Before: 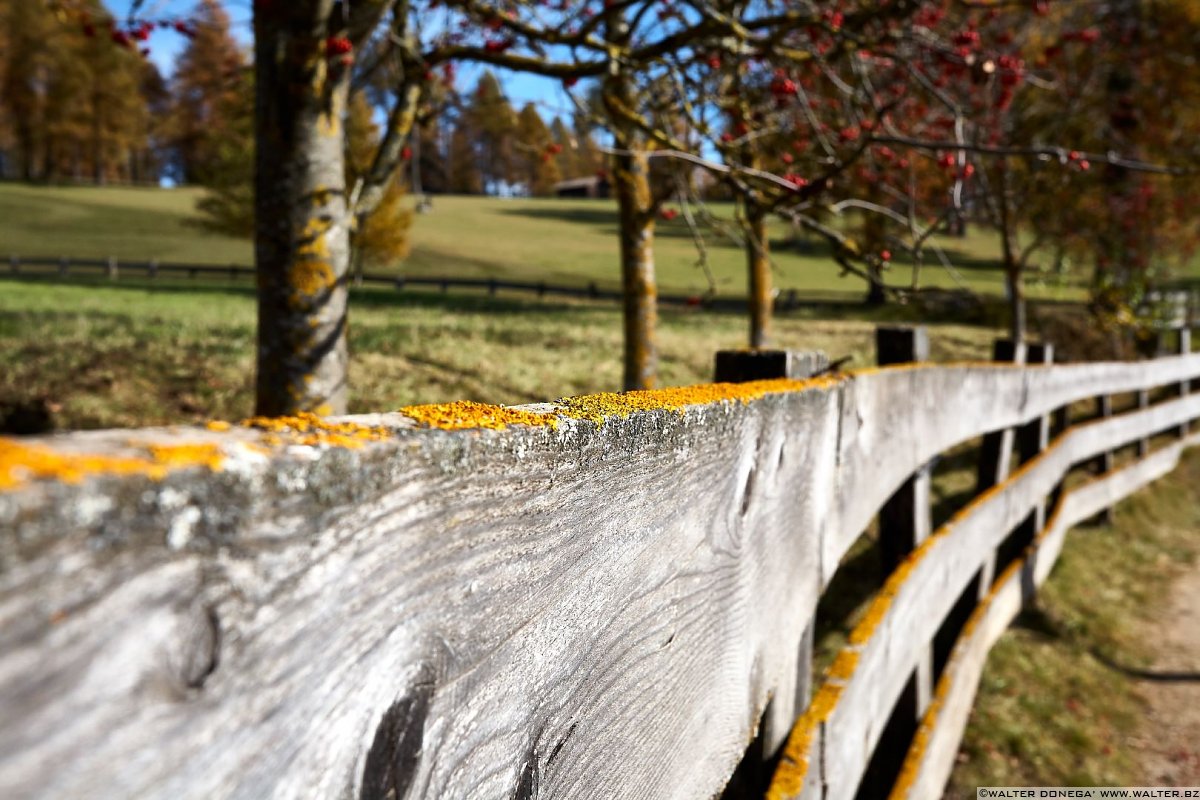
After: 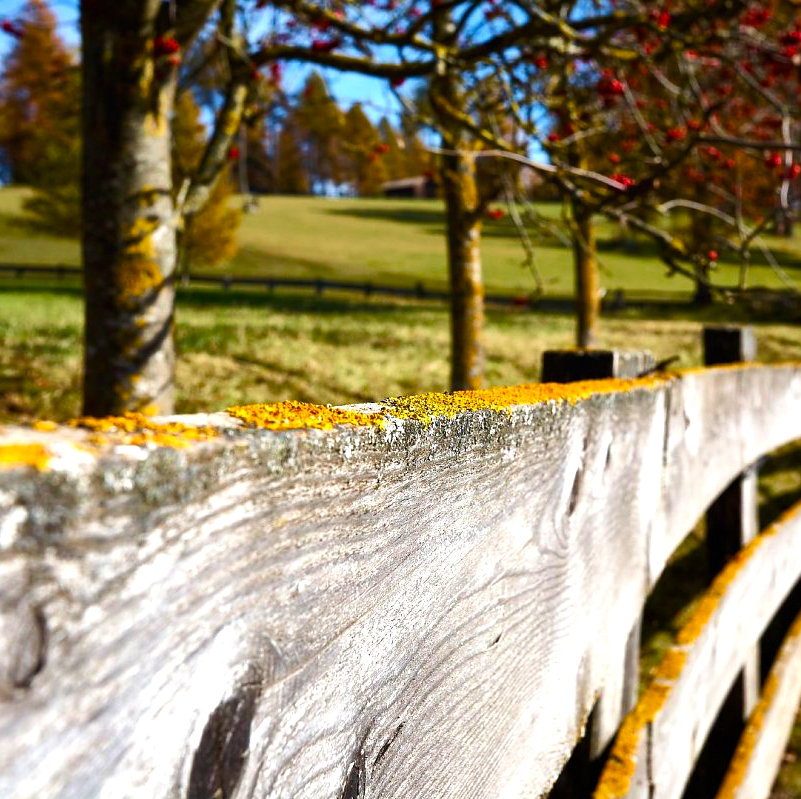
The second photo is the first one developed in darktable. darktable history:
local contrast: mode bilateral grid, contrast 99, coarseness 99, detail 90%, midtone range 0.2
color balance rgb: perceptual saturation grading › global saturation 20%, perceptual saturation grading › highlights -14.458%, perceptual saturation grading › shadows 49.53%, perceptual brilliance grading › highlights 10.019%, perceptual brilliance grading › mid-tones 5.151%
velvia: on, module defaults
crop and rotate: left 14.418%, right 18.803%
